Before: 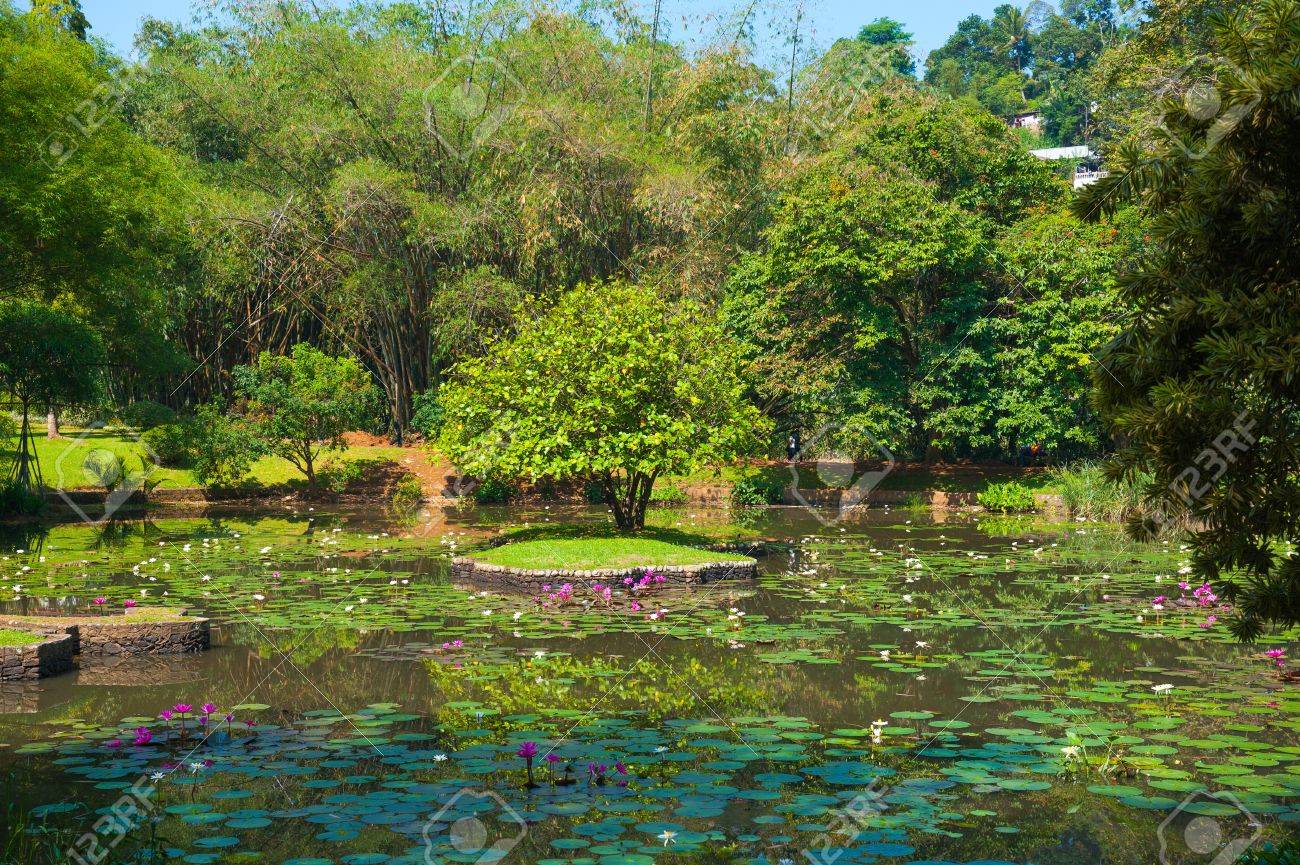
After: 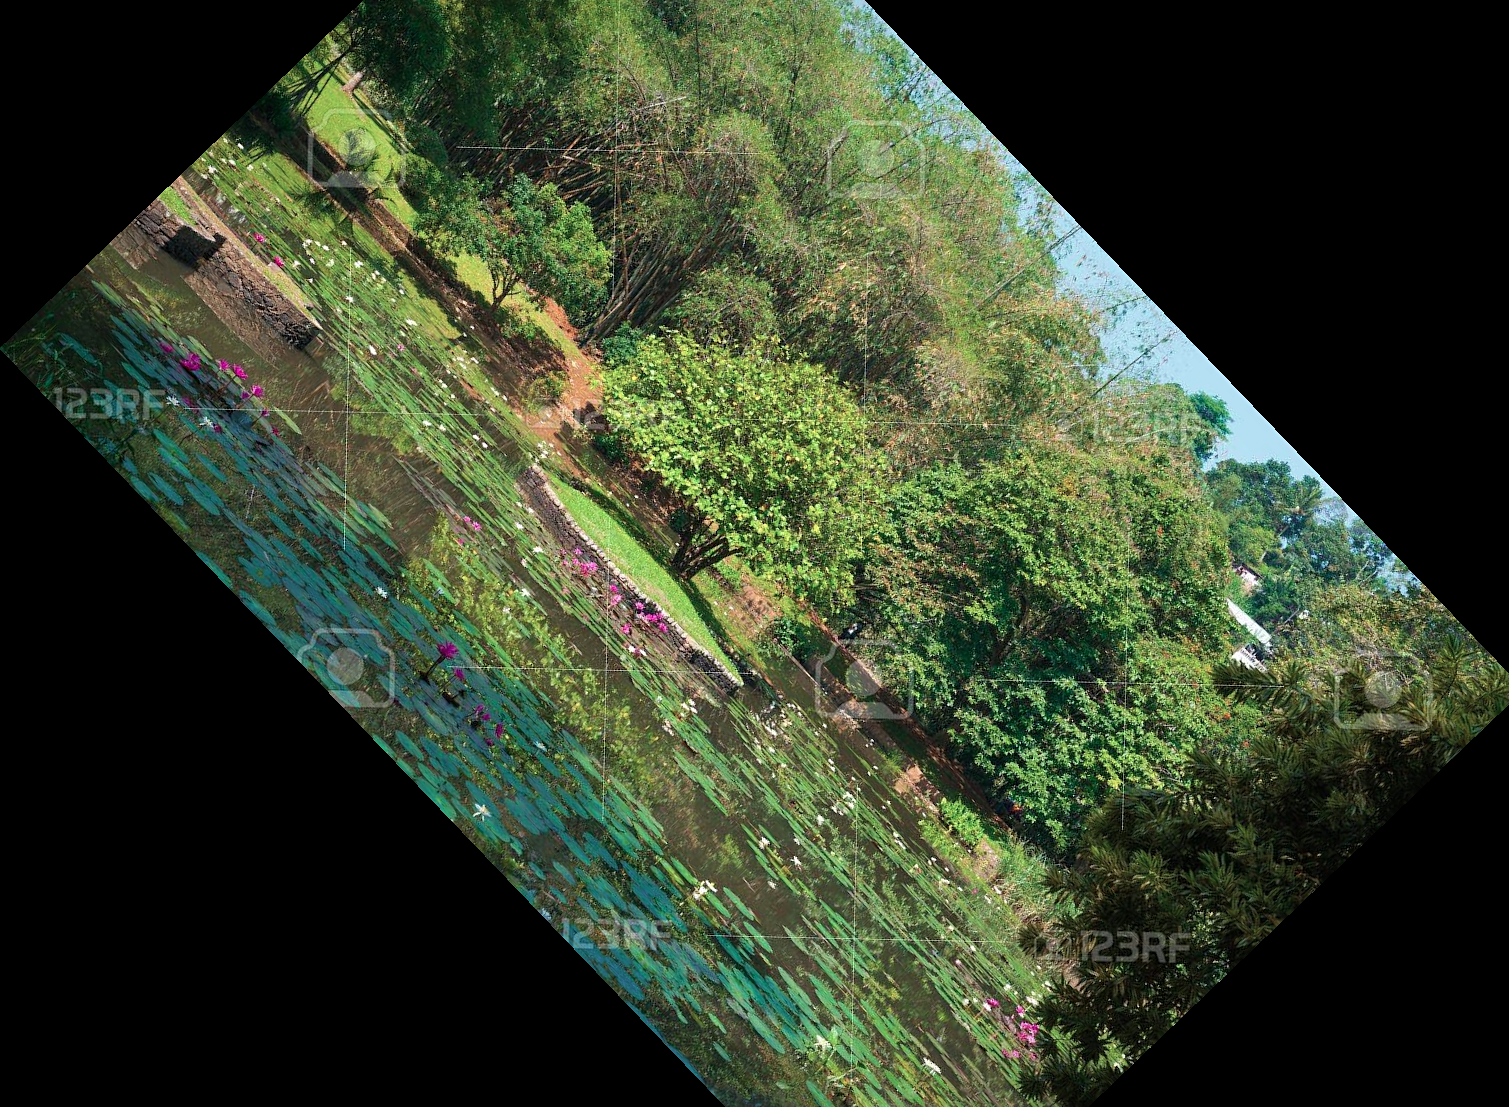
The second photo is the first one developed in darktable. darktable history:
sharpen: amount 0.2
color contrast: blue-yellow contrast 0.7
crop and rotate: angle -46.26°, top 16.234%, right 0.912%, bottom 11.704%
vignetting: fall-off start 80.87%, fall-off radius 61.59%, brightness -0.384, saturation 0.007, center (0, 0.007), automatic ratio true, width/height ratio 1.418
